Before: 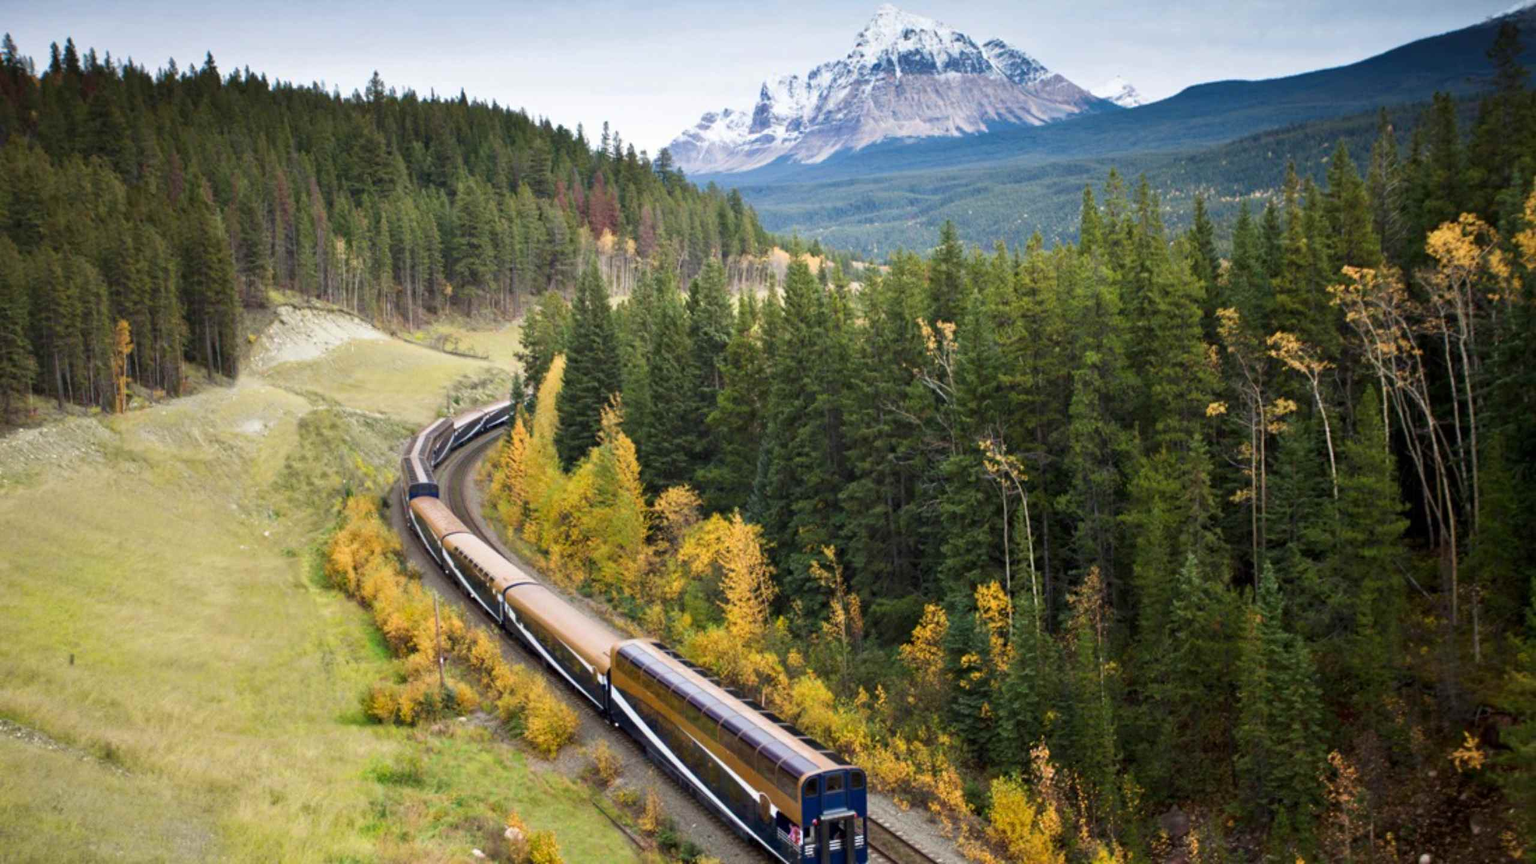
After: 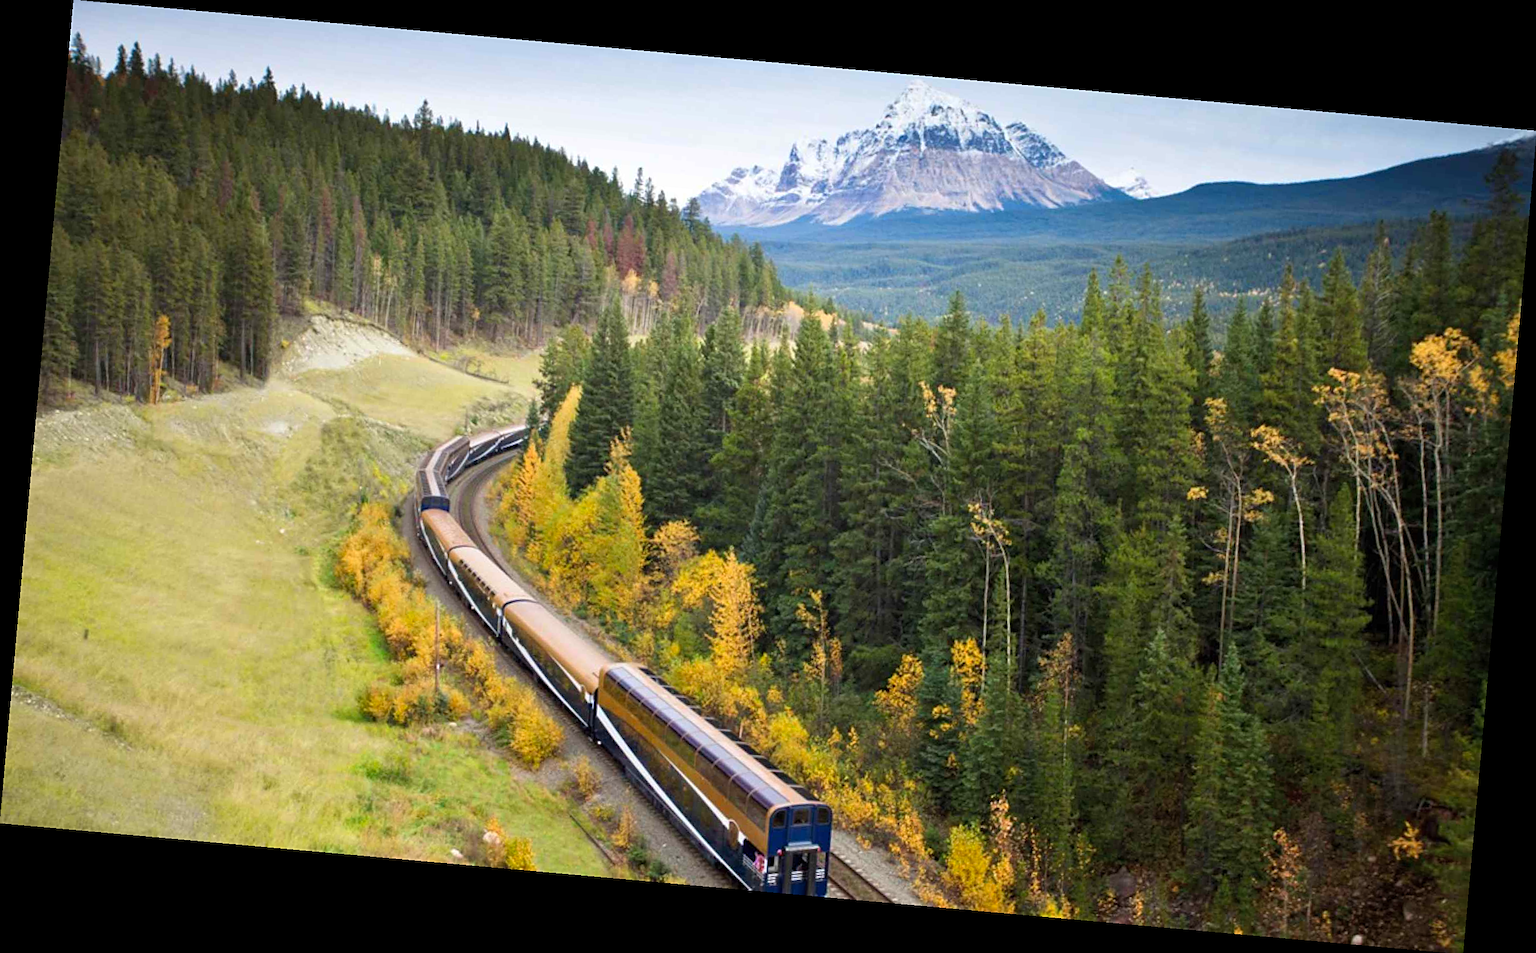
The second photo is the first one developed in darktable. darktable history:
rotate and perspective: rotation 5.12°, automatic cropping off
contrast brightness saturation: contrast 0.03, brightness 0.06, saturation 0.13
sharpen: on, module defaults
levels: levels [0, 0.498, 0.996]
